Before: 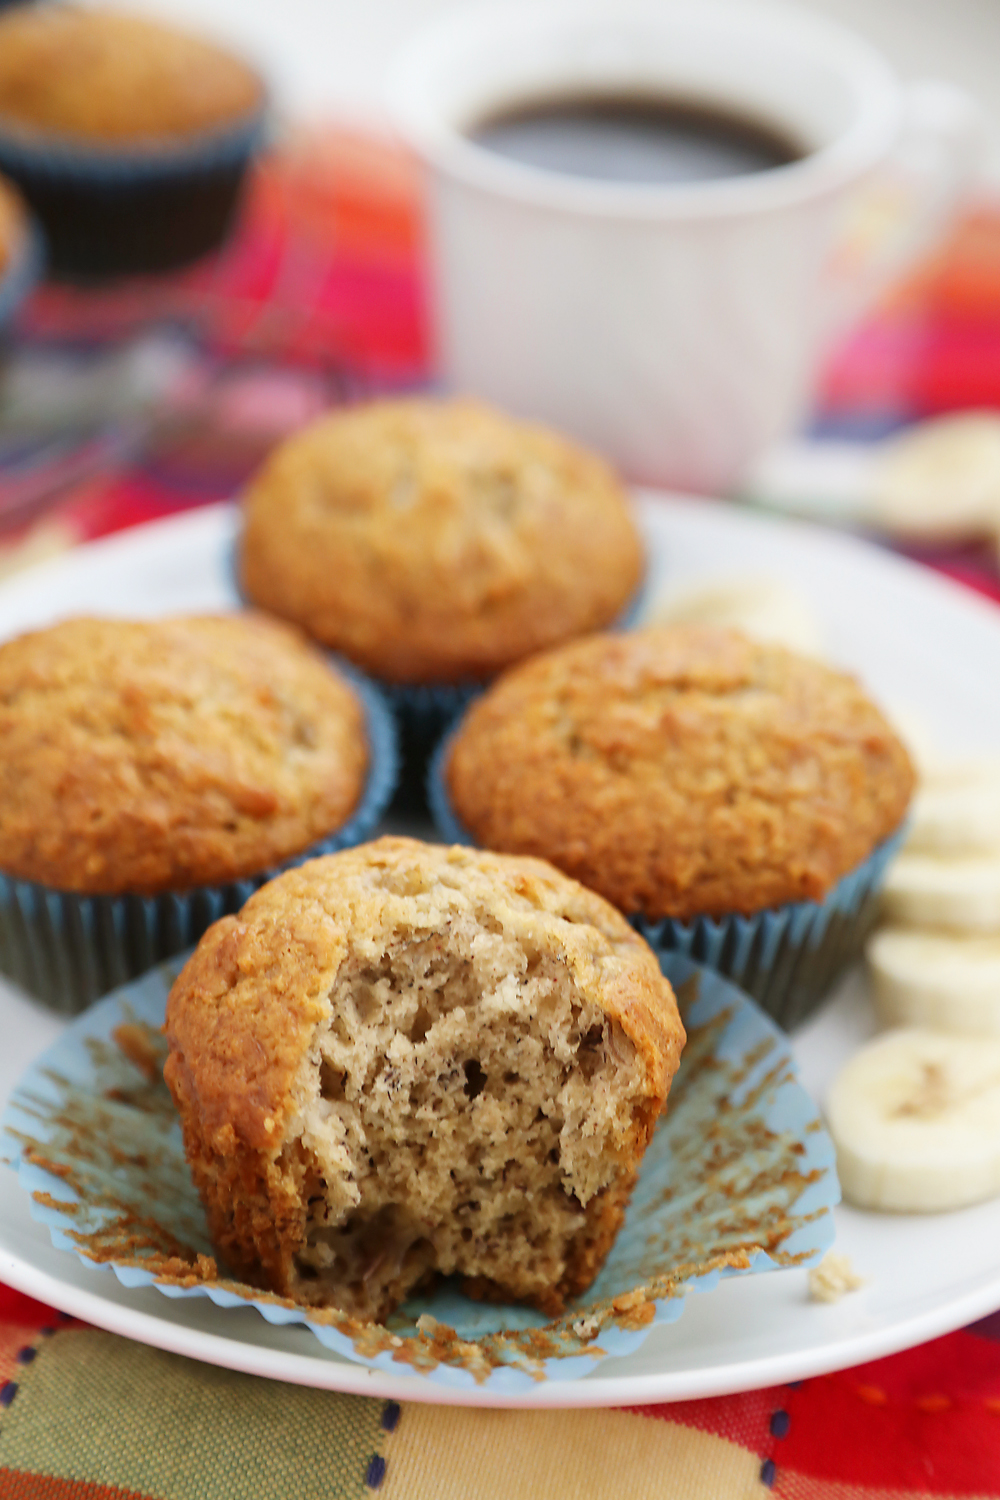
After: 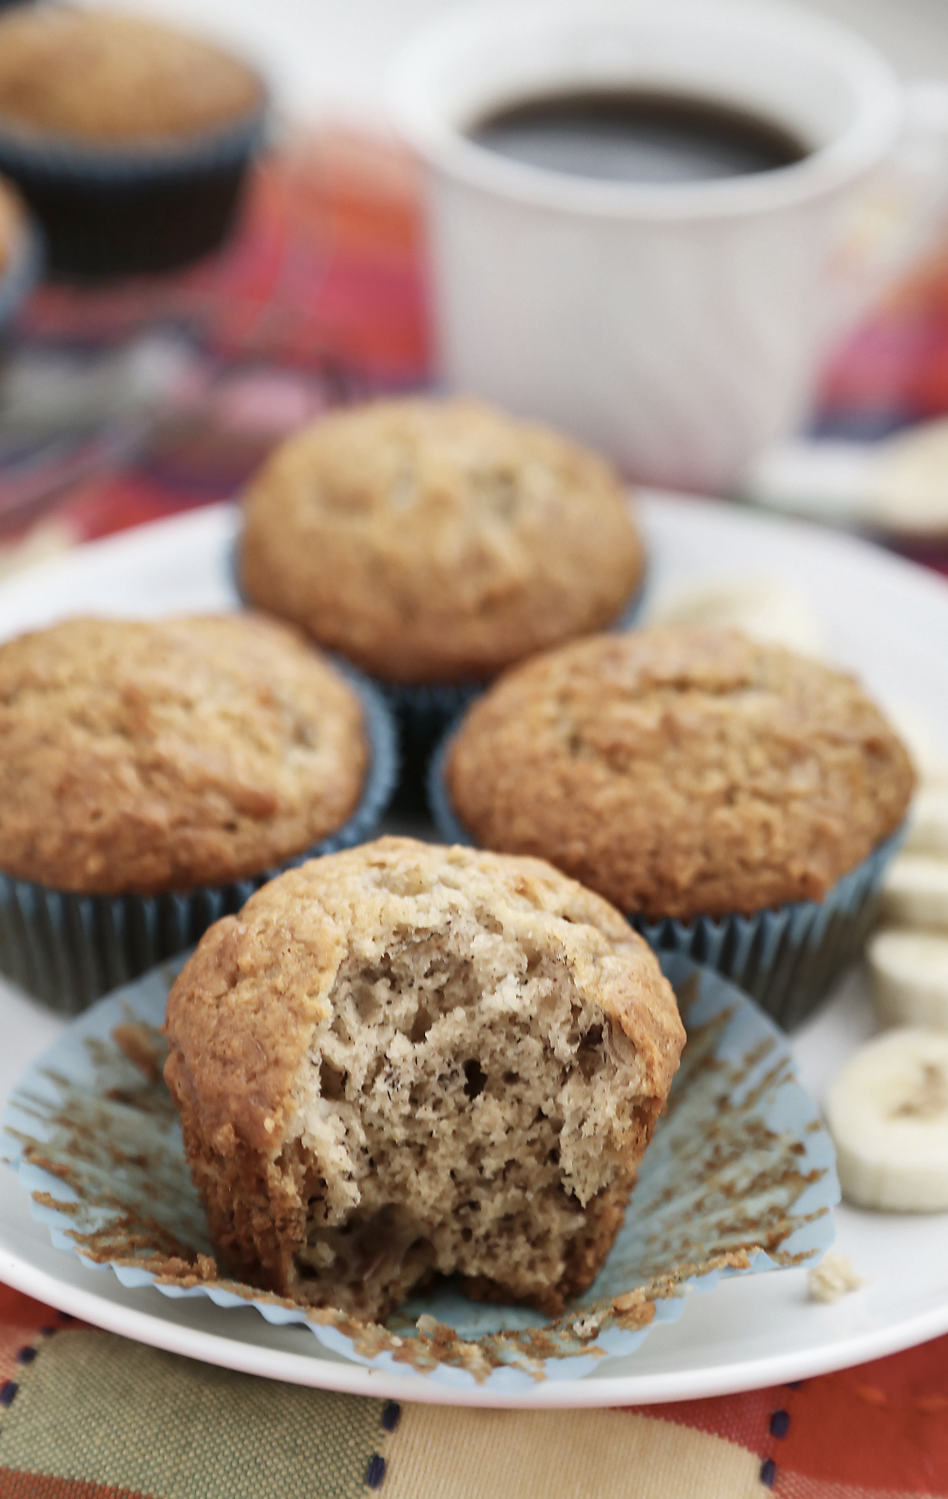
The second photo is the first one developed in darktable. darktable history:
contrast brightness saturation: contrast 0.1, saturation -0.36
crop and rotate: right 5.167%
shadows and highlights: soften with gaussian
